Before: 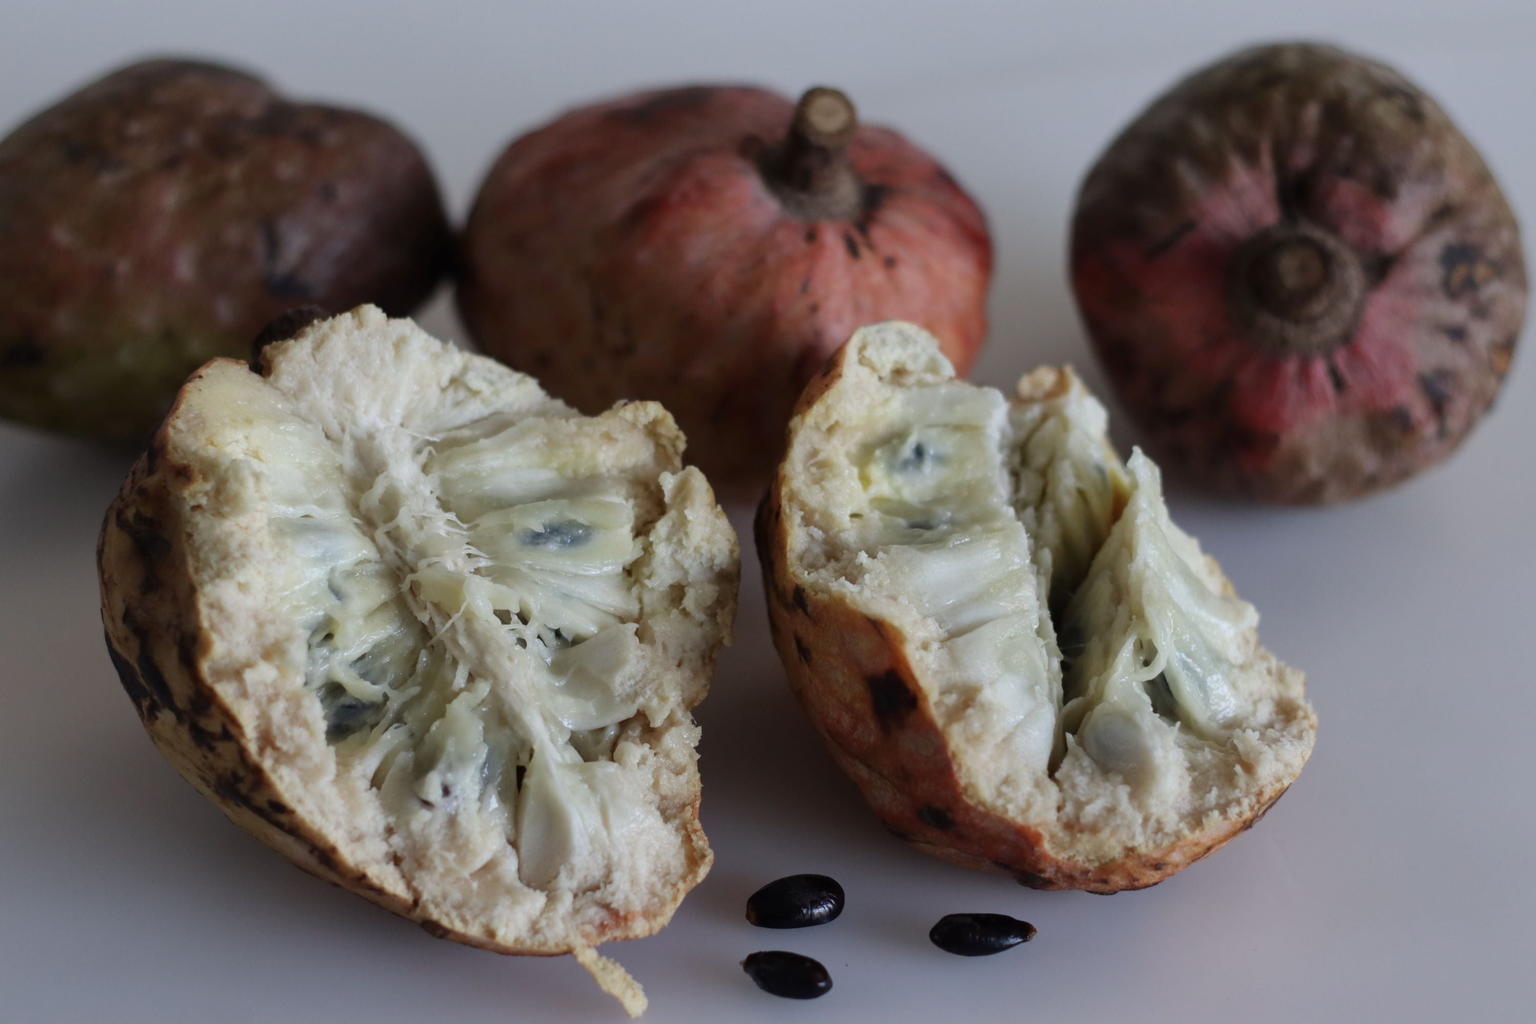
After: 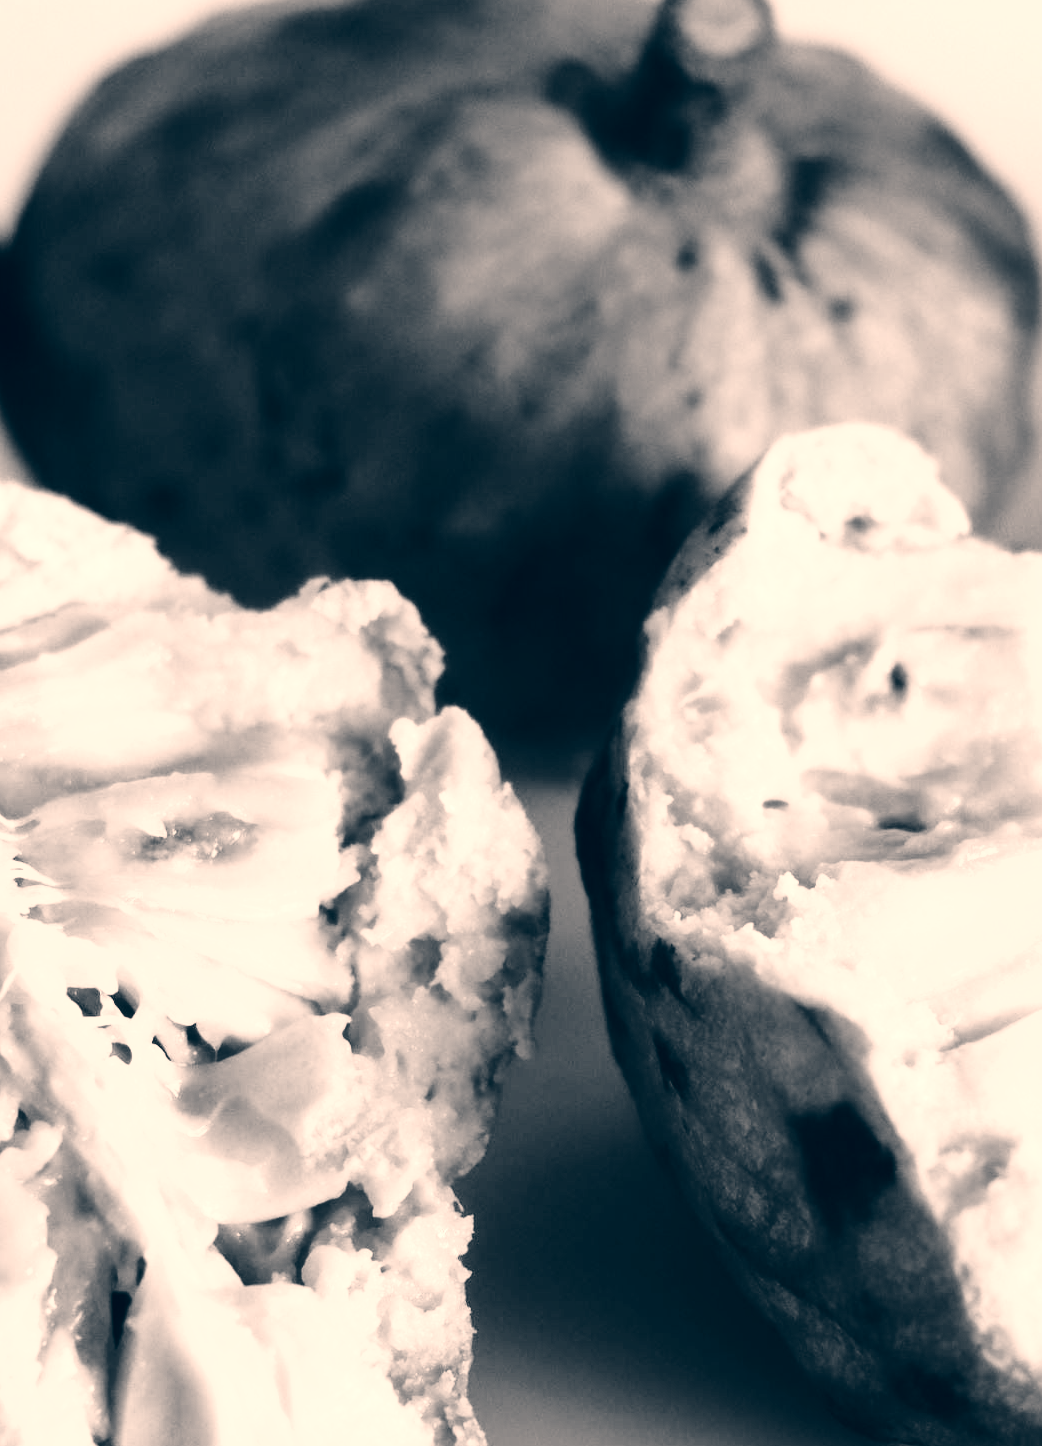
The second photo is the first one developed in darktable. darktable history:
haze removal: strength -0.099, compatibility mode true, adaptive false
base curve: curves: ch0 [(0, 0) (0.028, 0.03) (0.121, 0.232) (0.46, 0.748) (0.859, 0.968) (1, 1)], preserve colors none
exposure: exposure 0.377 EV, compensate highlight preservation false
tone equalizer: -8 EV -0.774 EV, -7 EV -0.675 EV, -6 EV -0.582 EV, -5 EV -0.385 EV, -3 EV 0.389 EV, -2 EV 0.6 EV, -1 EV 0.697 EV, +0 EV 0.766 EV
color correction: highlights a* 10.26, highlights b* 14.08, shadows a* -9.76, shadows b* -14.99
color calibration: output gray [0.253, 0.26, 0.487, 0], illuminant F (fluorescent), F source F9 (Cool White Deluxe 4150 K) – high CRI, x 0.374, y 0.373, temperature 4157.21 K
crop and rotate: left 29.916%, top 10.155%, right 35.335%, bottom 17.52%
shadows and highlights: shadows 12.88, white point adjustment 1.23, soften with gaussian
